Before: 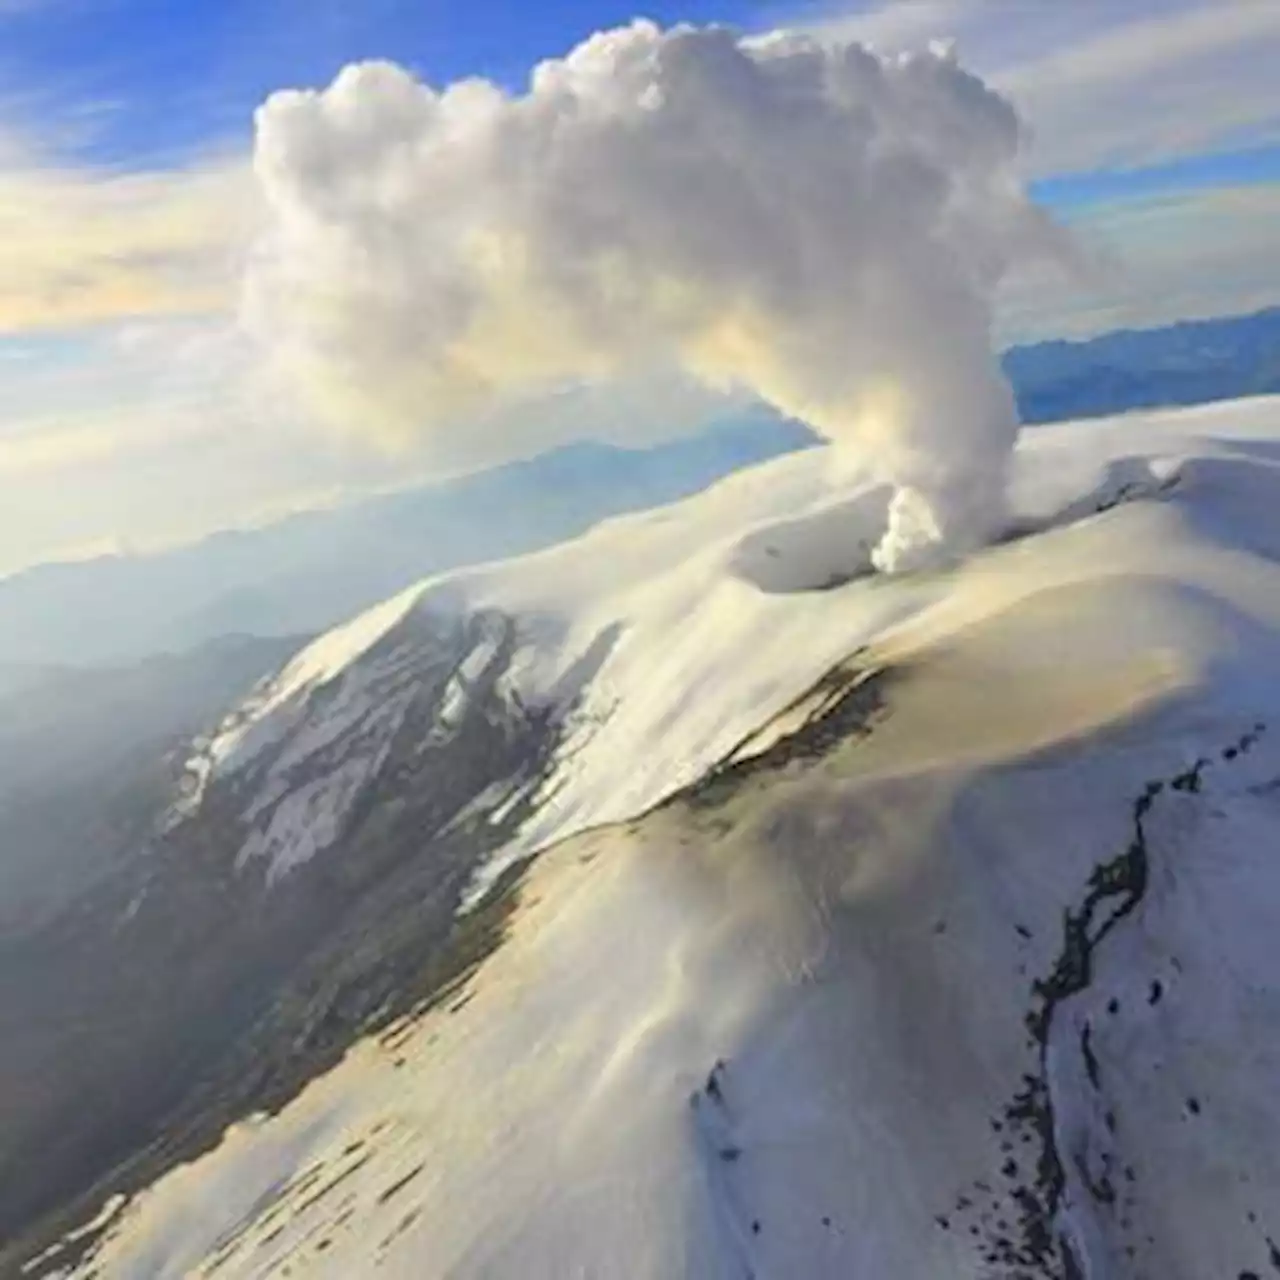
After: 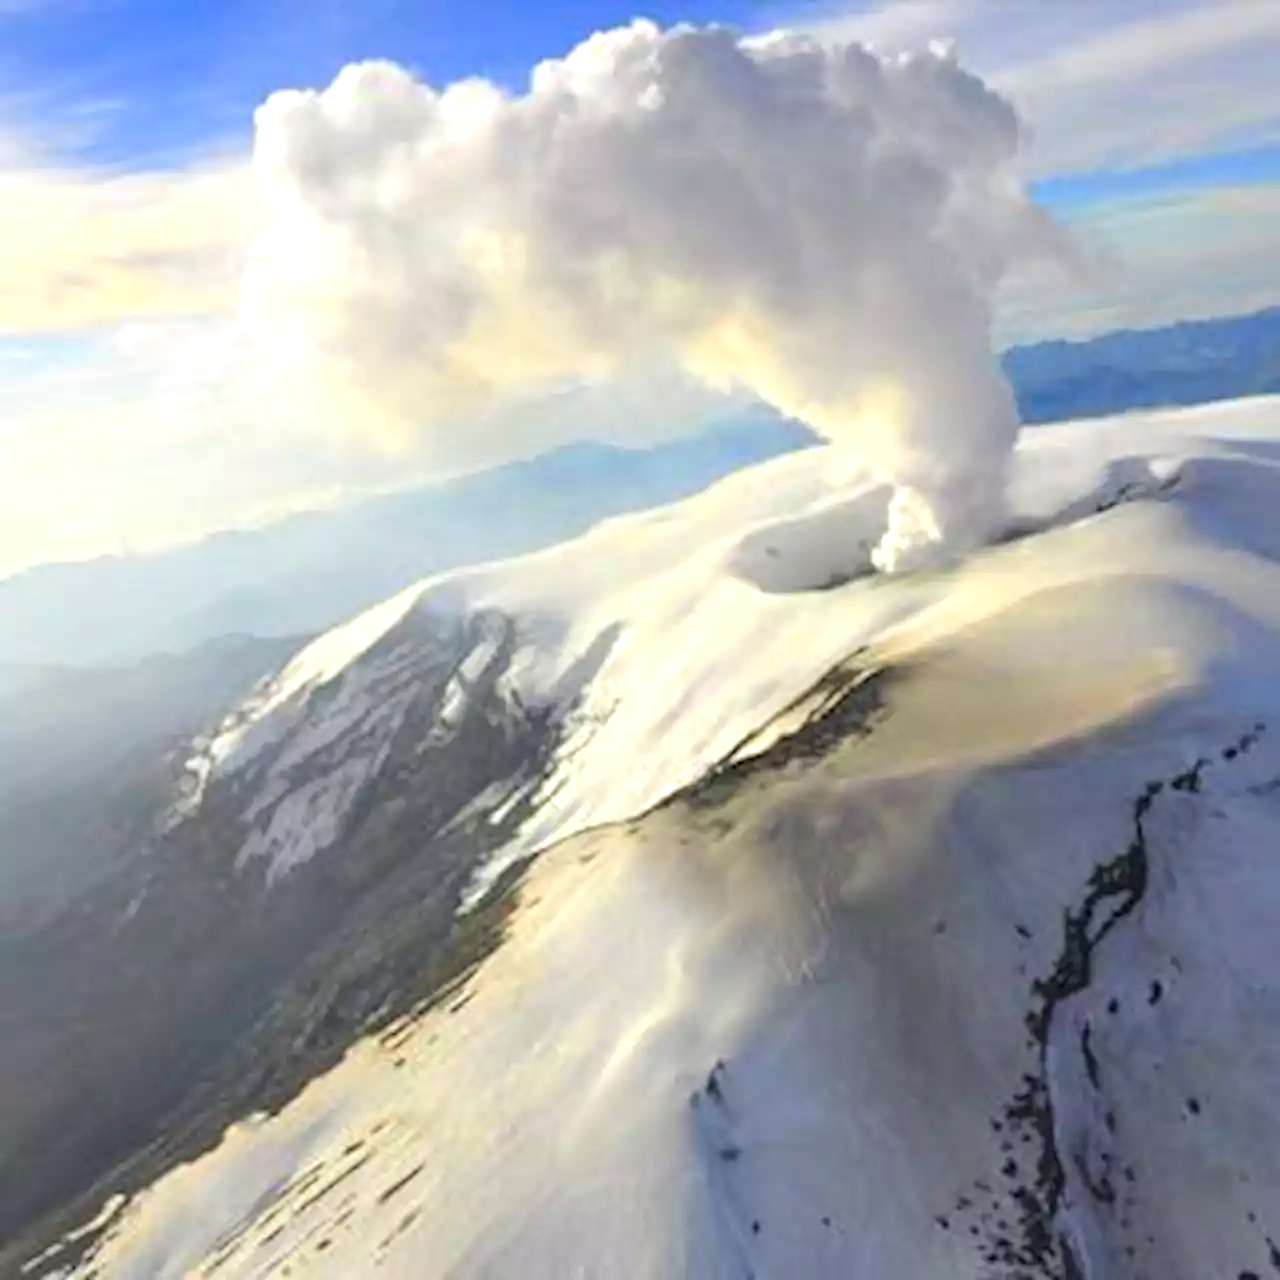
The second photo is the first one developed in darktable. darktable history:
tone equalizer: -8 EV -0.451 EV, -7 EV -0.428 EV, -6 EV -0.353 EV, -5 EV -0.236 EV, -3 EV 0.197 EV, -2 EV 0.316 EV, -1 EV 0.408 EV, +0 EV 0.445 EV
